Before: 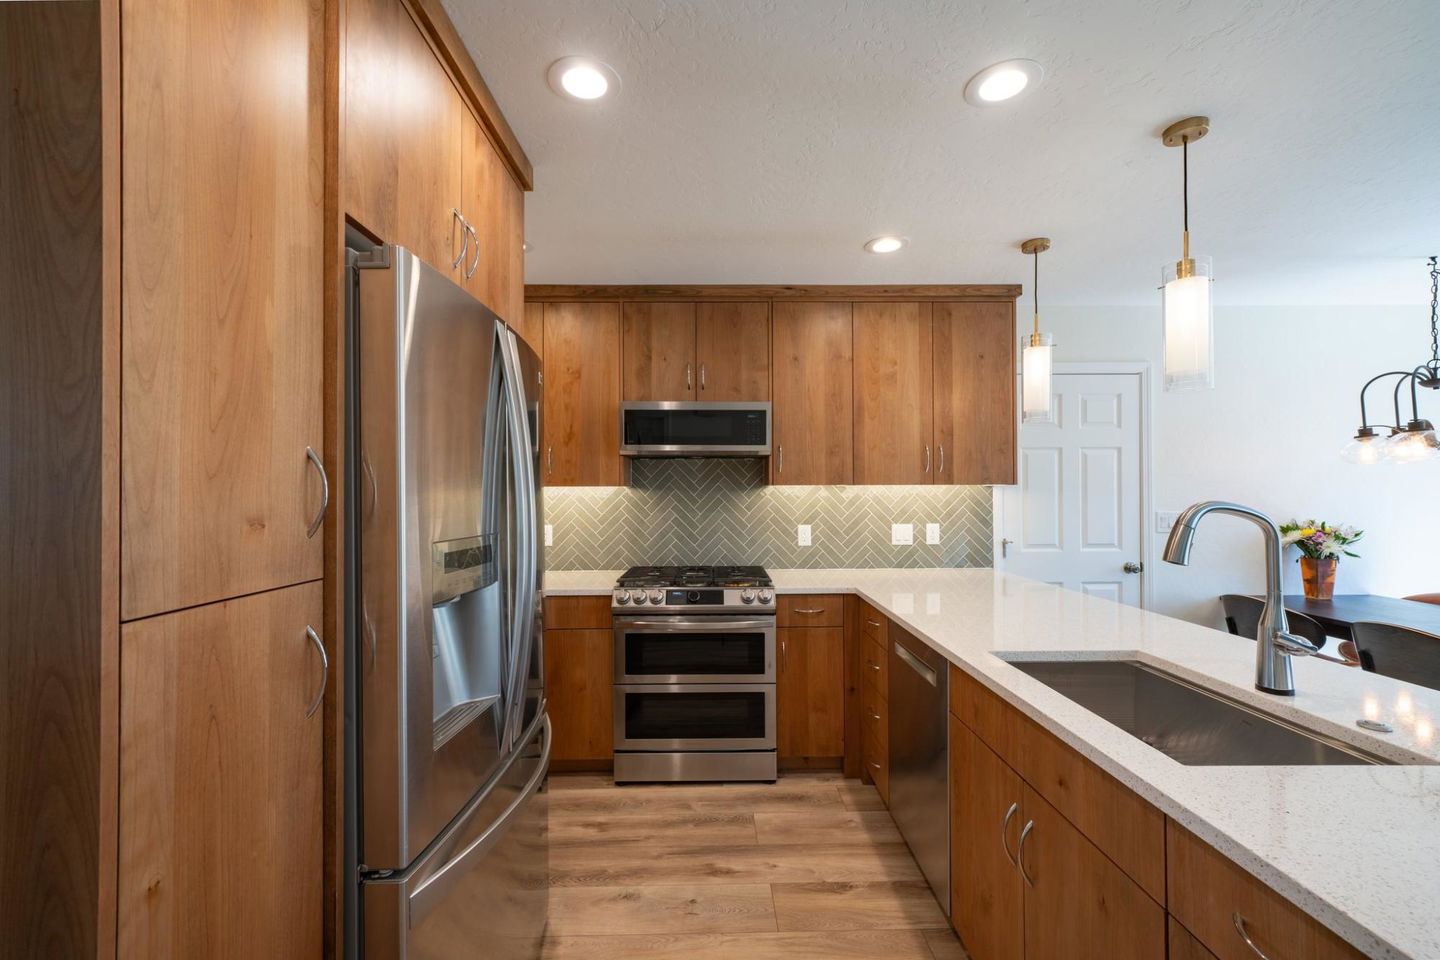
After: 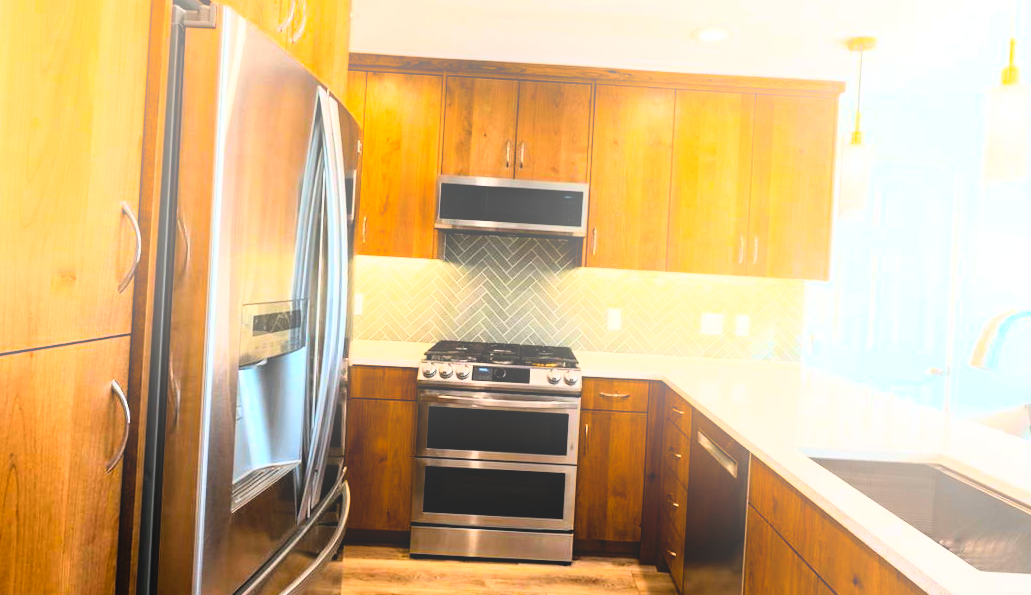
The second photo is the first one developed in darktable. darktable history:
bloom: threshold 82.5%, strength 16.25%
crop and rotate: angle -3.37°, left 9.79%, top 20.73%, right 12.42%, bottom 11.82%
rgb curve: curves: ch0 [(0, 0) (0.21, 0.15) (0.24, 0.21) (0.5, 0.75) (0.75, 0.96) (0.89, 0.99) (1, 1)]; ch1 [(0, 0.02) (0.21, 0.13) (0.25, 0.2) (0.5, 0.67) (0.75, 0.9) (0.89, 0.97) (1, 1)]; ch2 [(0, 0.02) (0.21, 0.13) (0.25, 0.2) (0.5, 0.67) (0.75, 0.9) (0.89, 0.97) (1, 1)], compensate middle gray true
color balance rgb: linear chroma grading › global chroma 15%, perceptual saturation grading › global saturation 30%
contrast equalizer: octaves 7, y [[0.6 ×6], [0.55 ×6], [0 ×6], [0 ×6], [0 ×6]], mix 0.3
